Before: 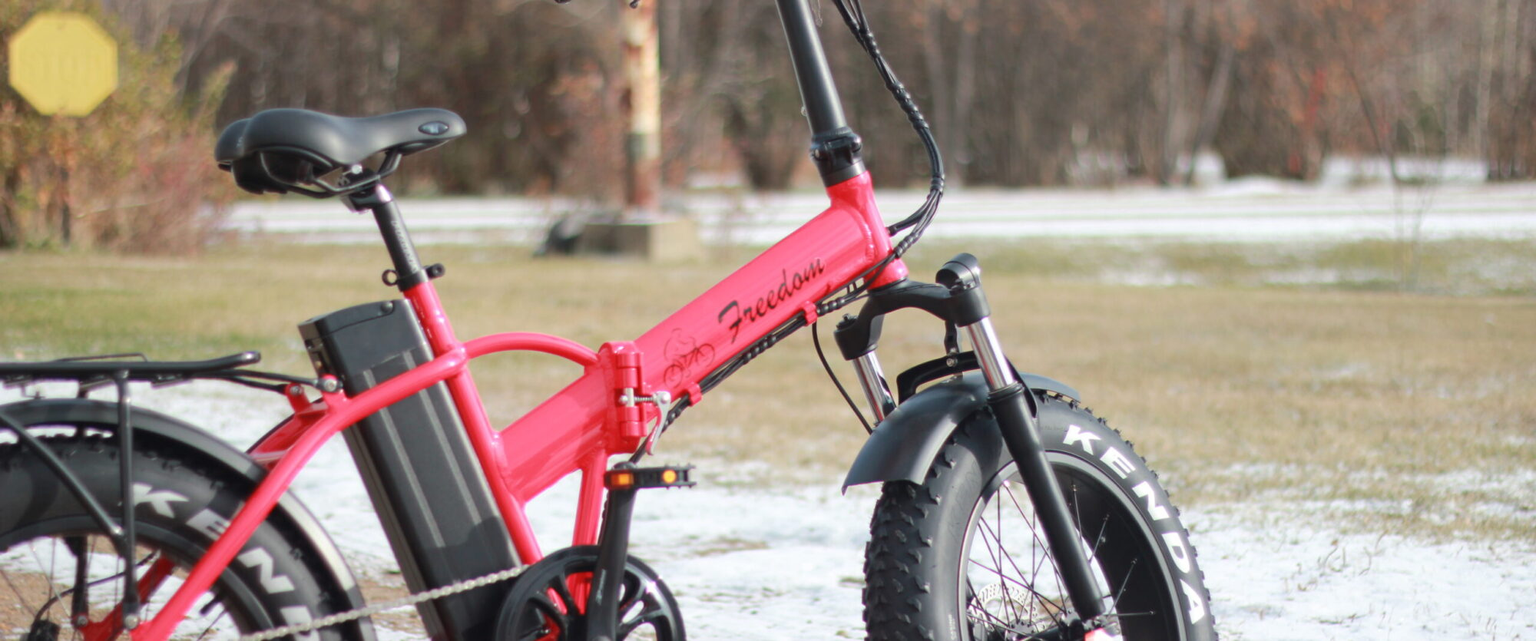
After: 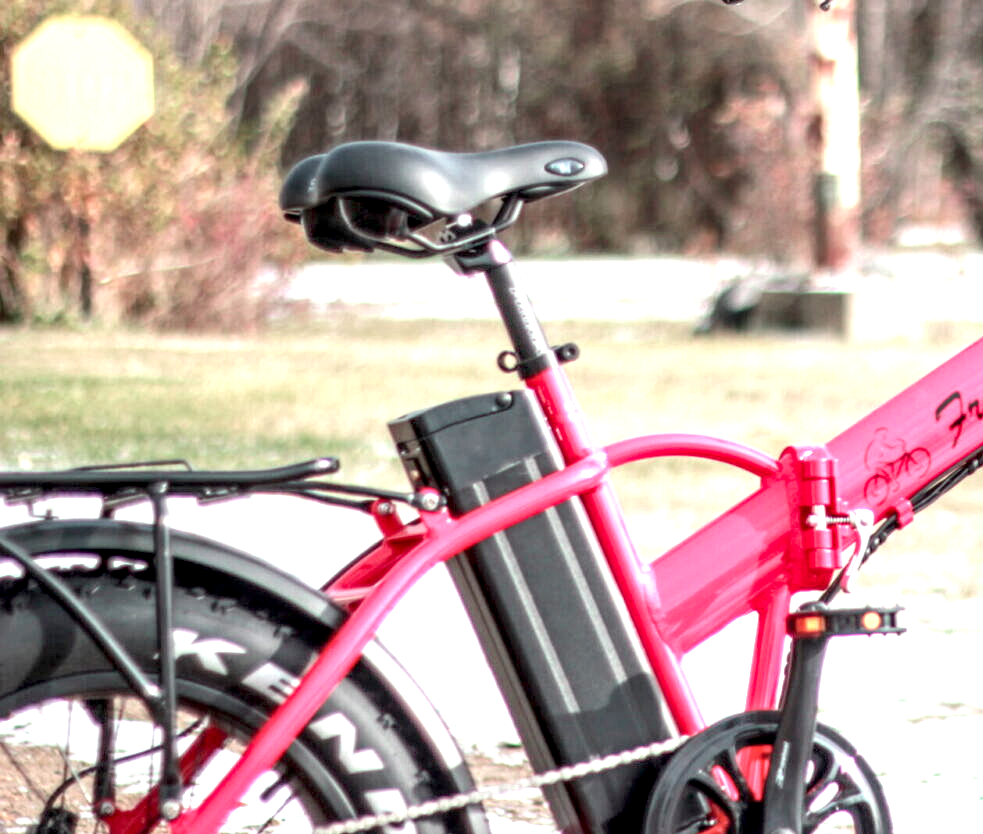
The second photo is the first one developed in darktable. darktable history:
crop and rotate: left 0%, top 0%, right 50.845%
color contrast: blue-yellow contrast 0.7
exposure: black level correction 0.008, exposure 0.979 EV, compensate highlight preservation false
local contrast: highlights 0%, shadows 0%, detail 182%
